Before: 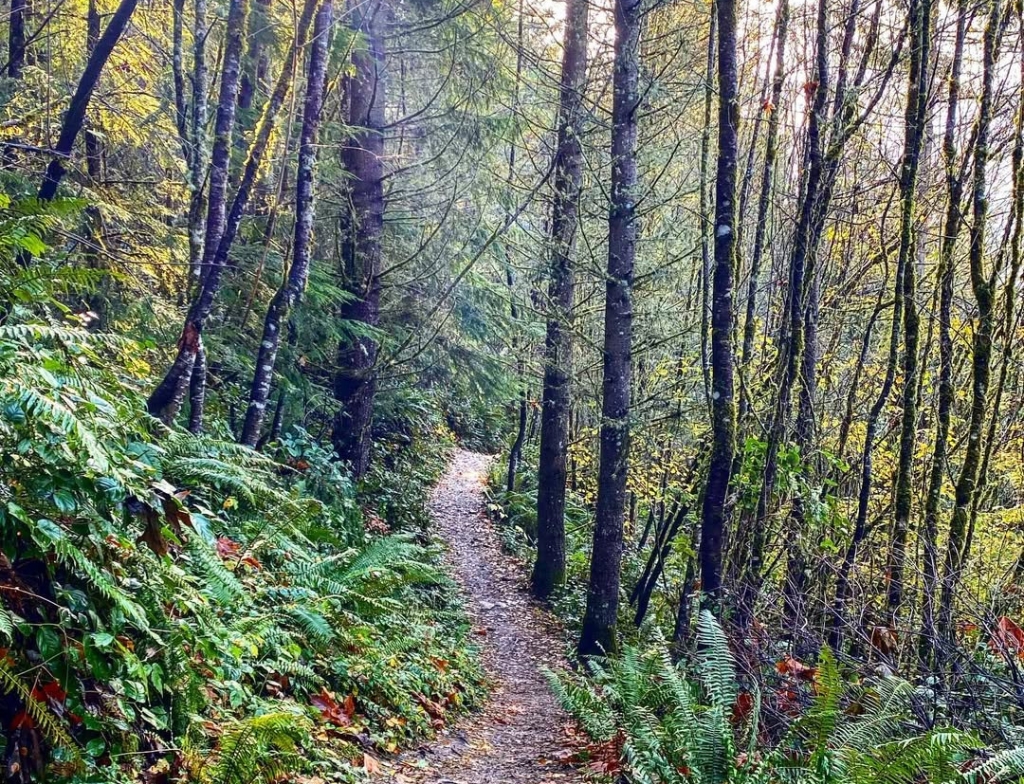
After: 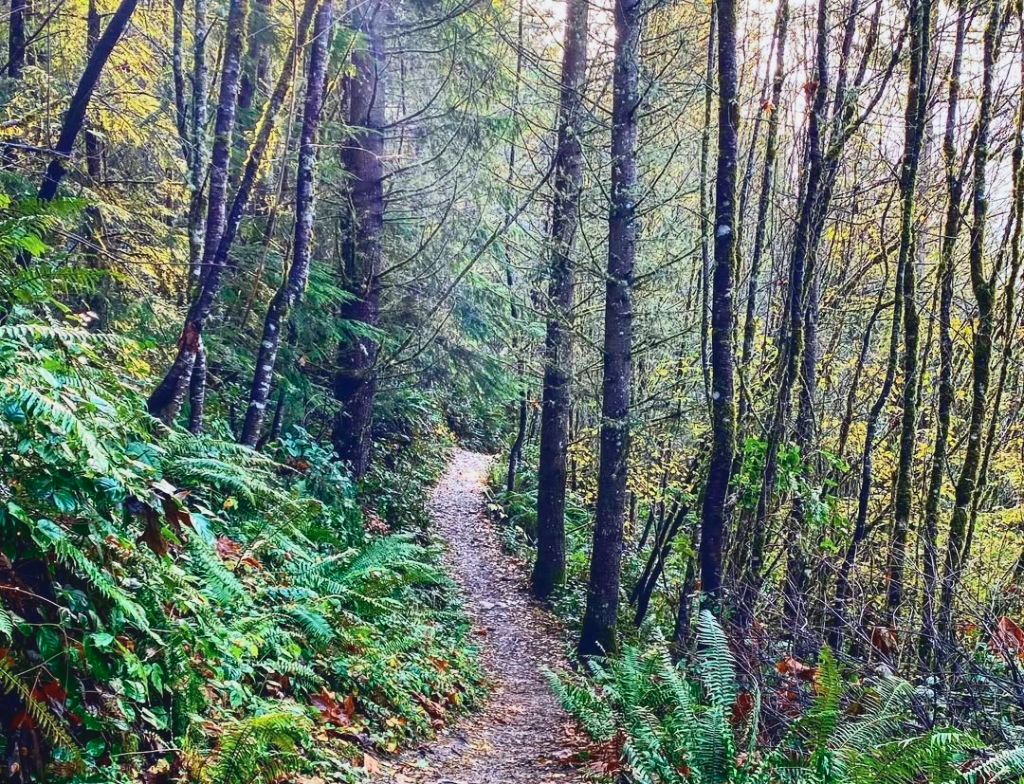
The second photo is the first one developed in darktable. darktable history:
tone curve: curves: ch0 [(0, 0.045) (0.155, 0.169) (0.46, 0.466) (0.751, 0.788) (1, 0.961)]; ch1 [(0, 0) (0.43, 0.408) (0.472, 0.469) (0.505, 0.503) (0.553, 0.555) (0.592, 0.581) (1, 1)]; ch2 [(0, 0) (0.505, 0.495) (0.579, 0.569) (1, 1)], color space Lab, independent channels, preserve colors none
